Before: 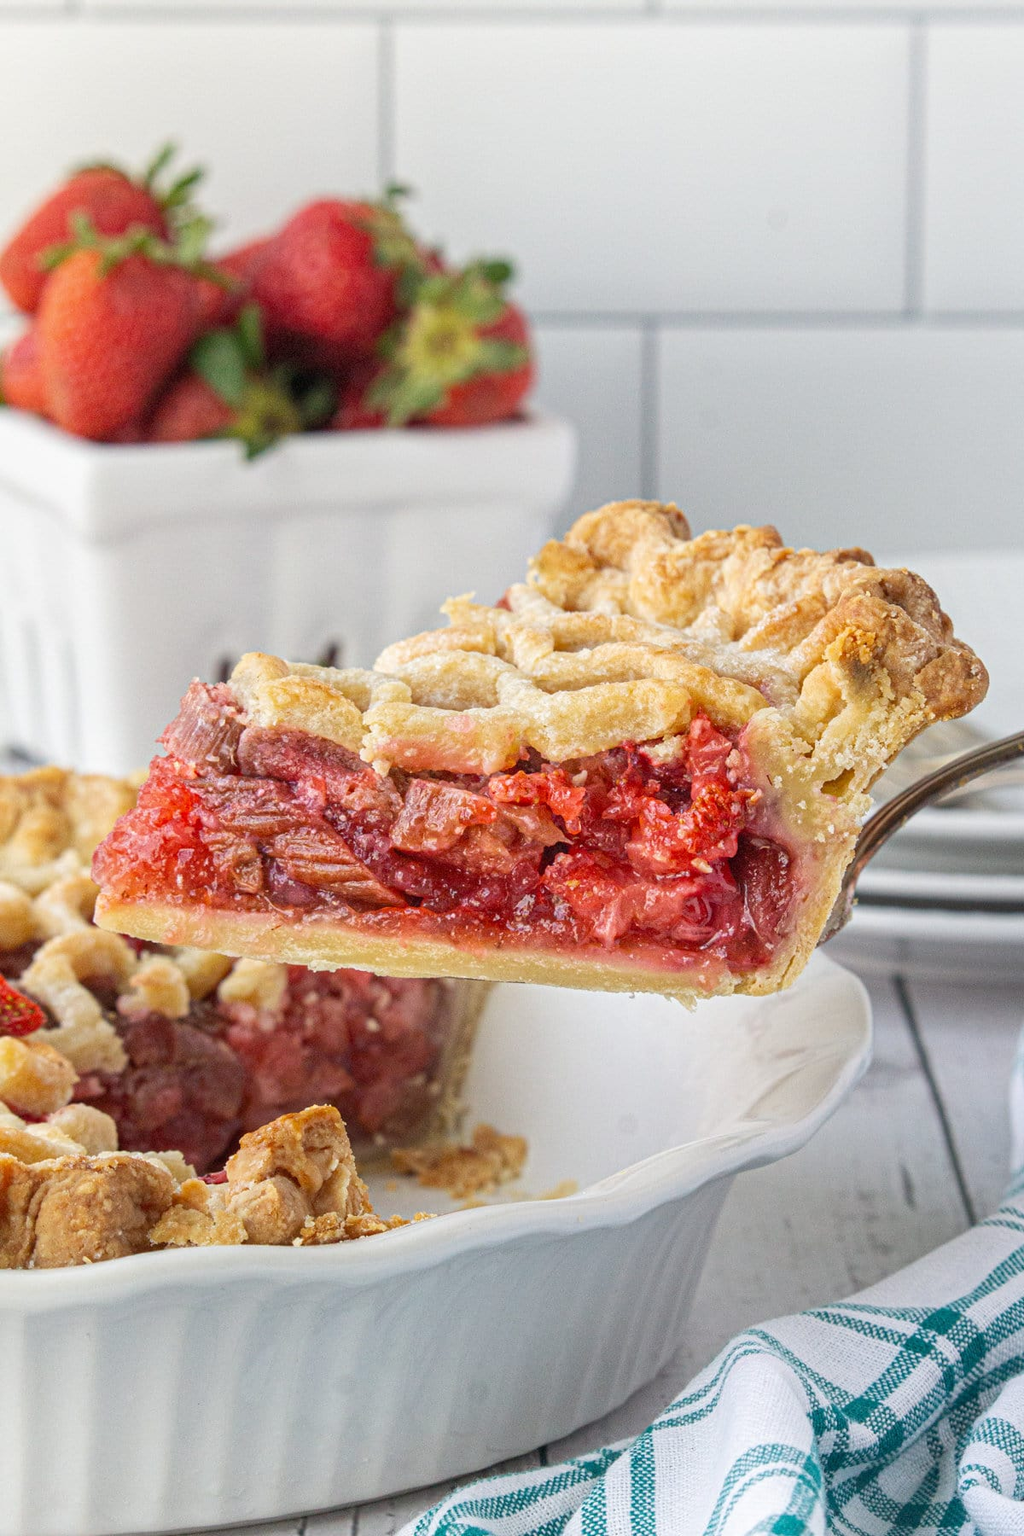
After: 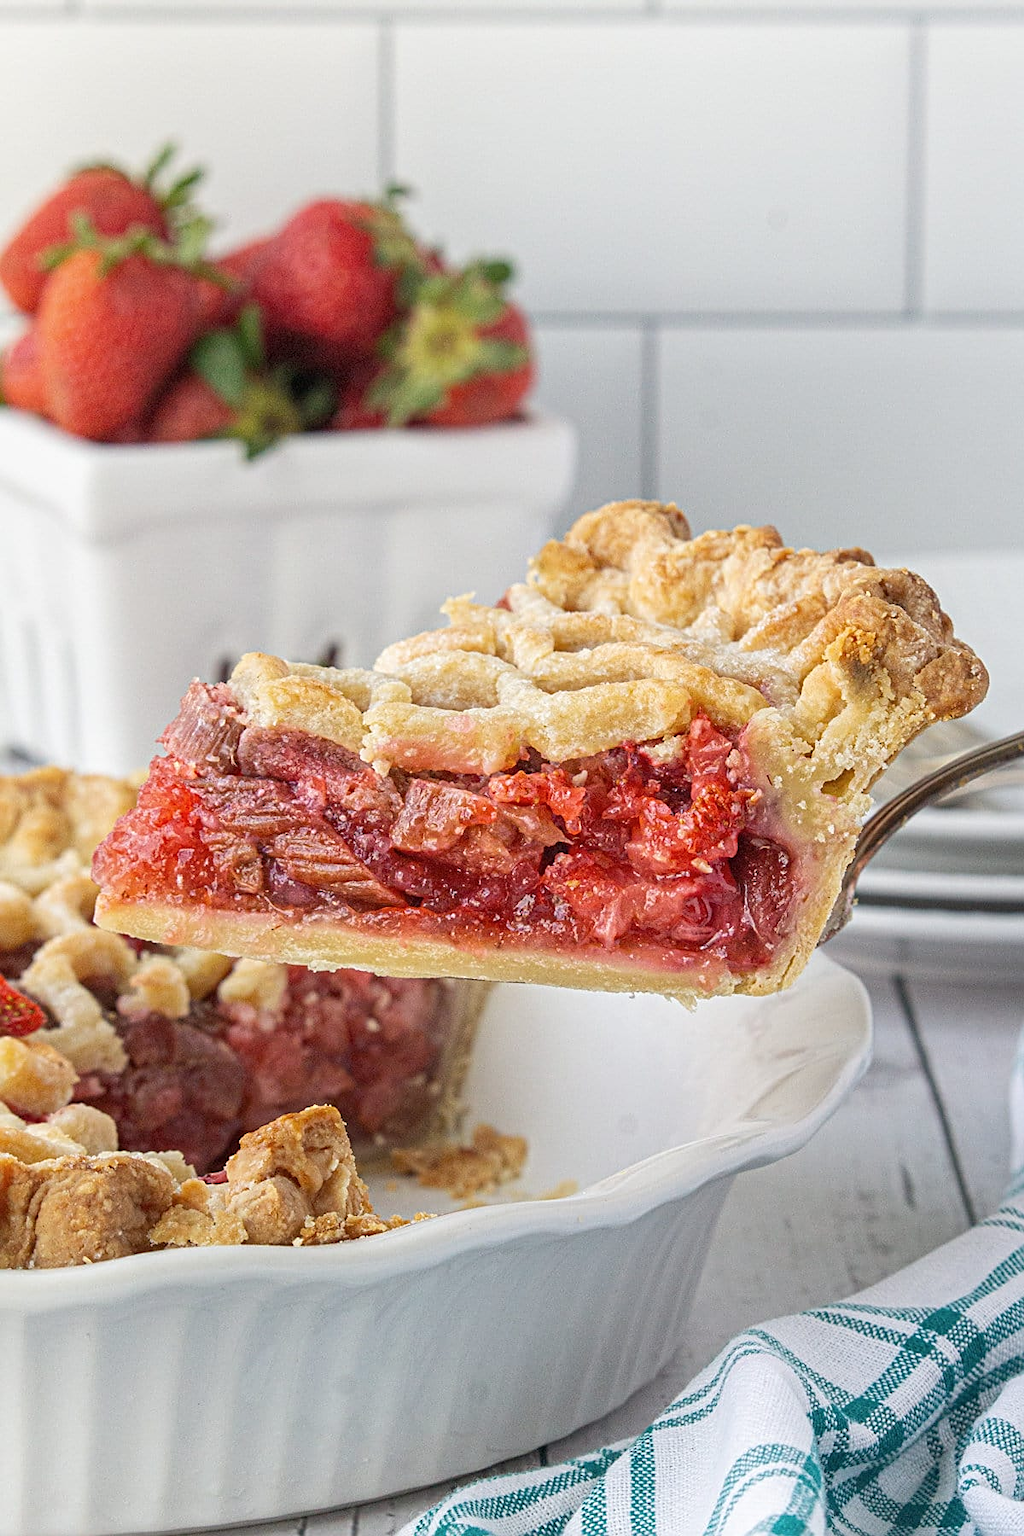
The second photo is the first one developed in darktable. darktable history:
sharpen: on, module defaults
contrast brightness saturation: saturation -0.052
